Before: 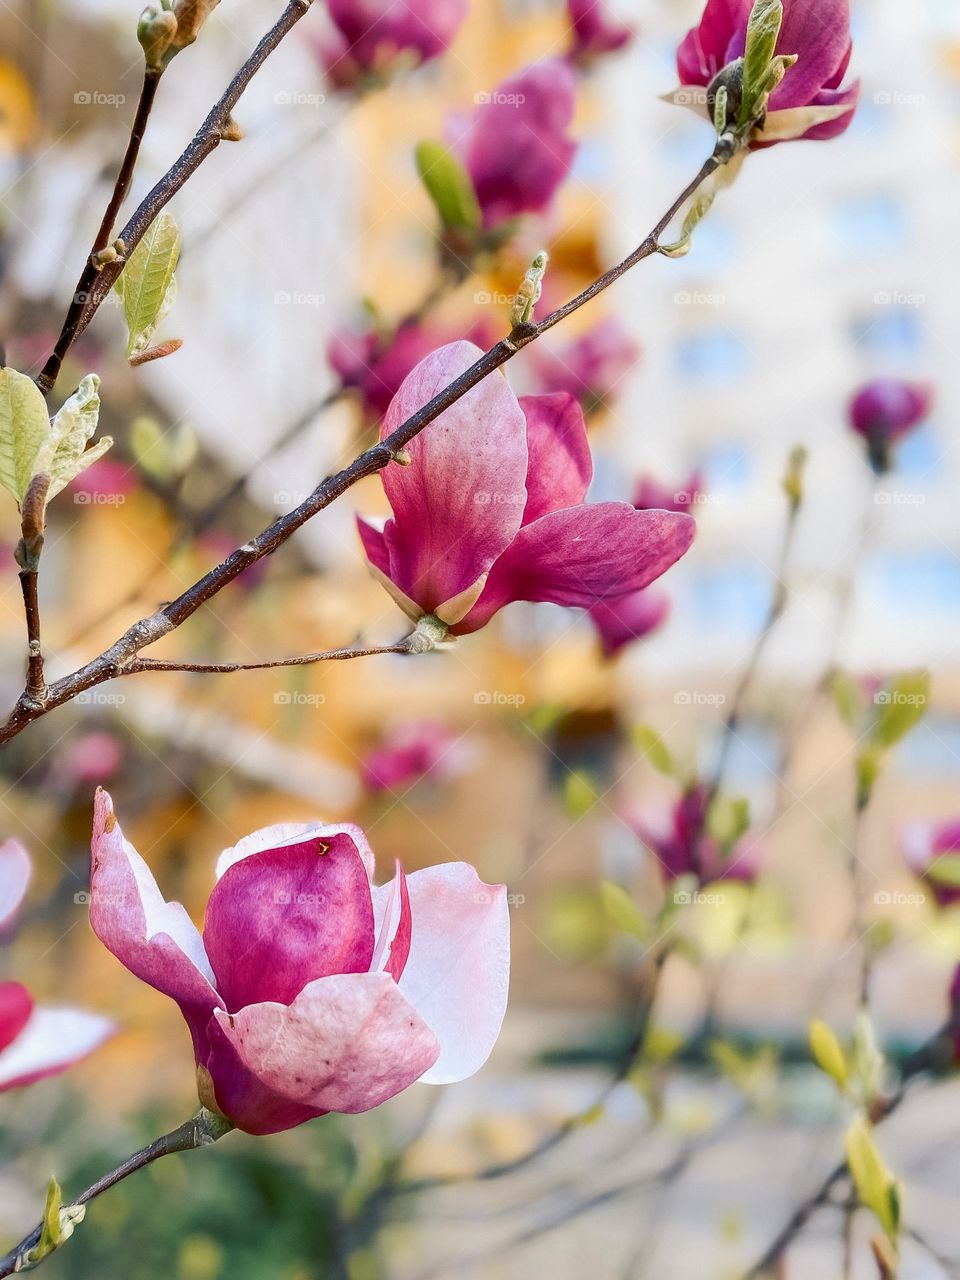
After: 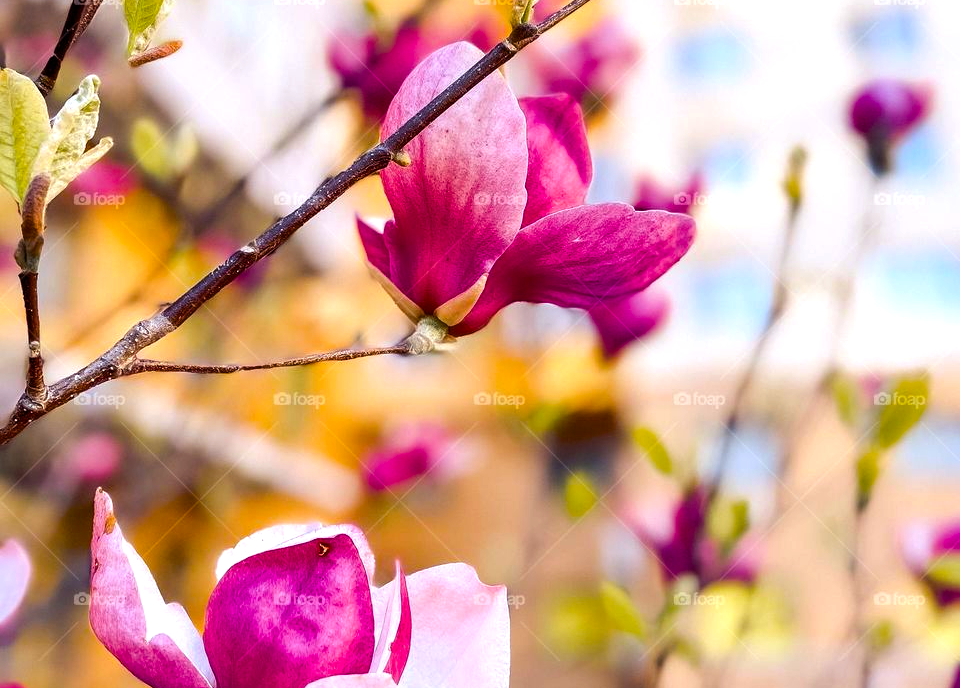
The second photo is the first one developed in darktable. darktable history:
color balance rgb: power › luminance -7.759%, power › chroma 1.336%, power › hue 330.28°, perceptual saturation grading › global saturation 30.905%, perceptual brilliance grading › highlights 10.027%, perceptual brilliance grading › mid-tones 4.906%, global vibrance 20%
crop and rotate: top 23.404%, bottom 22.796%
